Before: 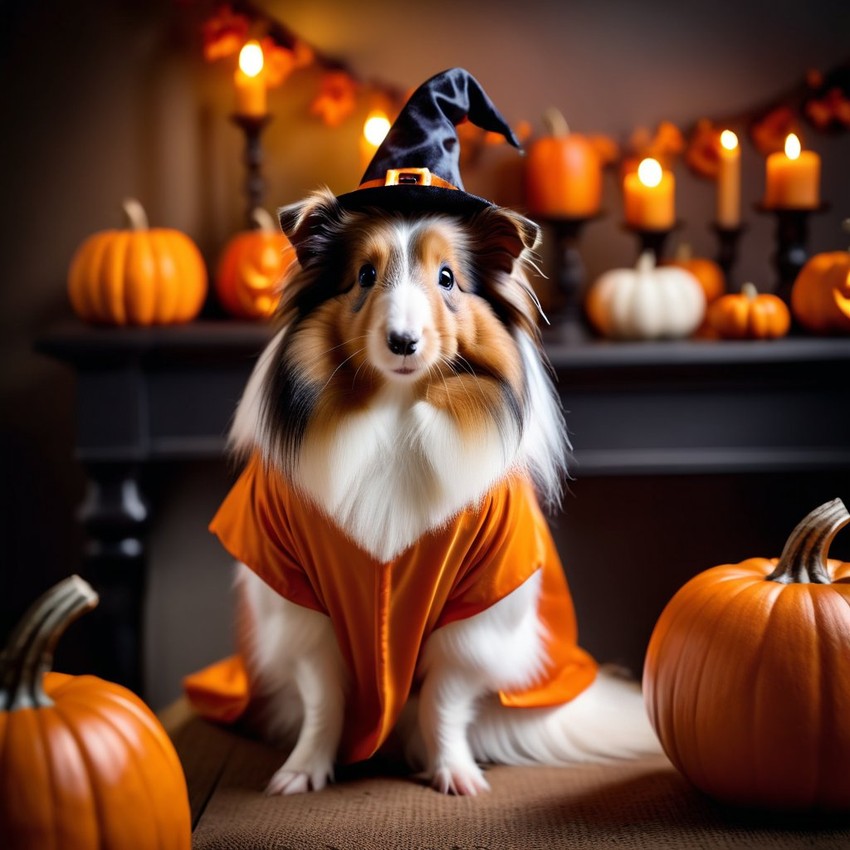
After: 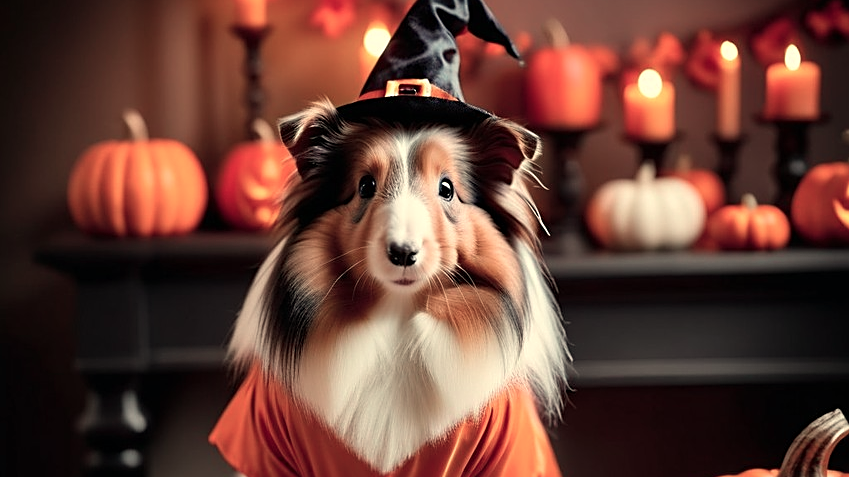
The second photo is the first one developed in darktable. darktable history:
crop and rotate: top 10.605%, bottom 33.274%
white balance: red 1.08, blue 0.791
color contrast: blue-yellow contrast 0.62
sharpen: on, module defaults
